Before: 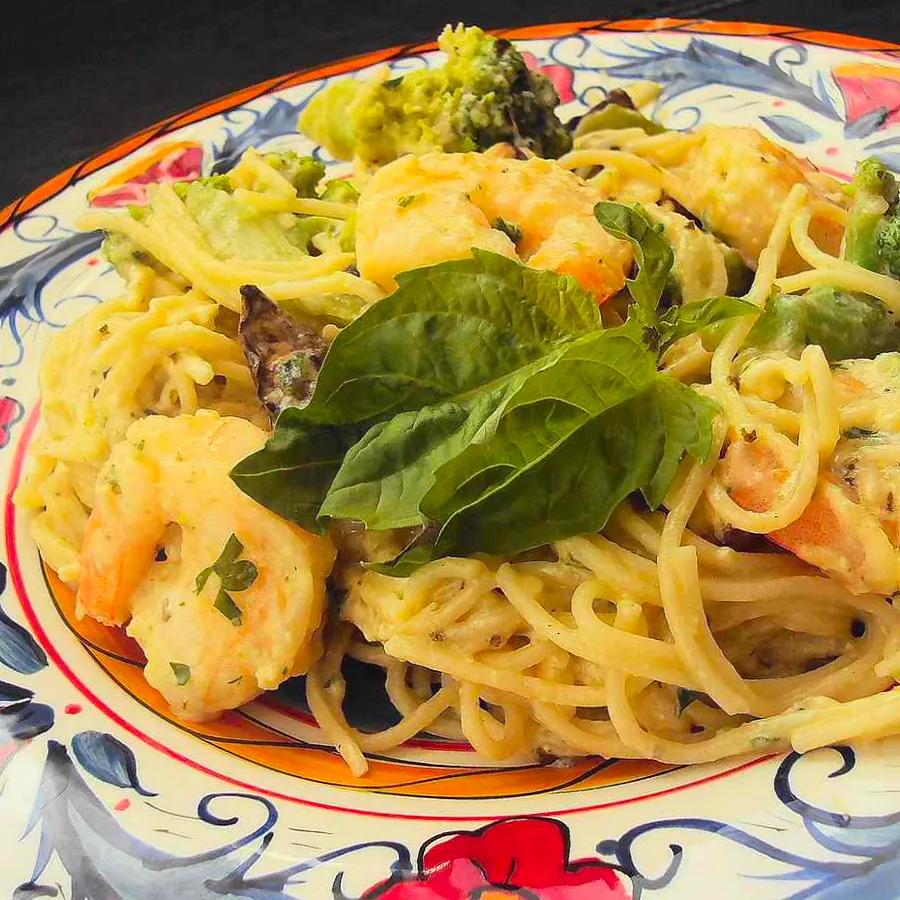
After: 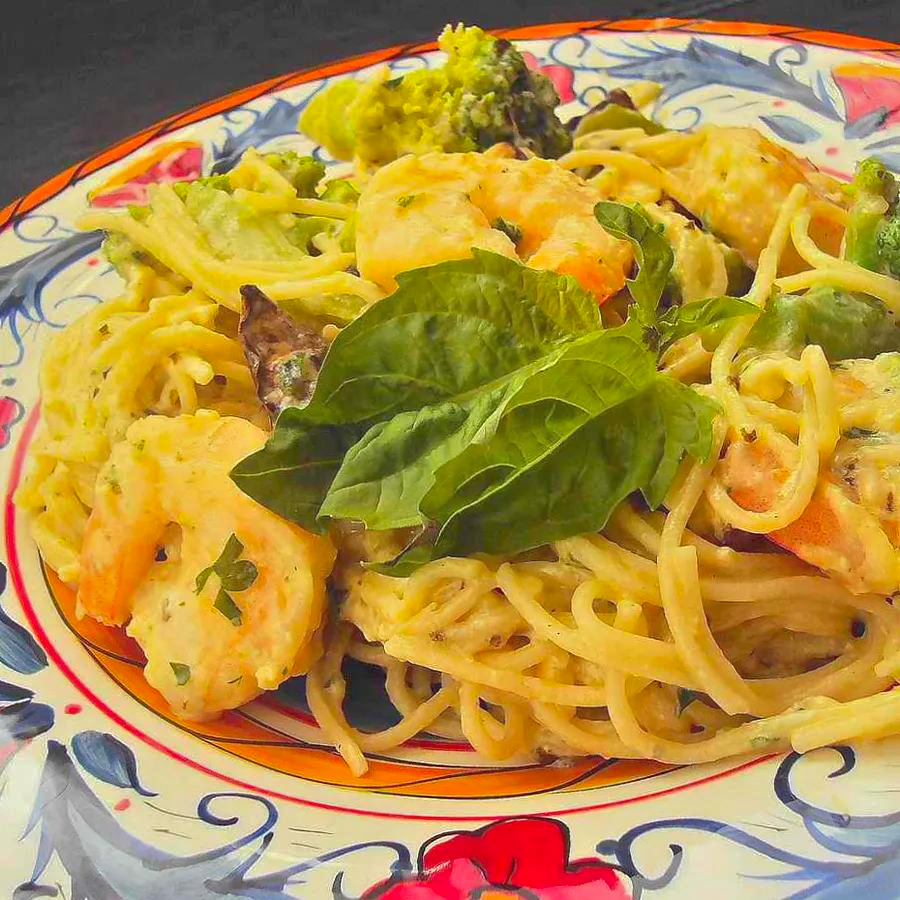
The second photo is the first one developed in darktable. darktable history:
tone equalizer: -8 EV 1 EV, -7 EV 1 EV, -6 EV 1 EV, -5 EV 1 EV, -4 EV 1 EV, -3 EV 0.75 EV, -2 EV 0.5 EV, -1 EV 0.25 EV
shadows and highlights: on, module defaults
